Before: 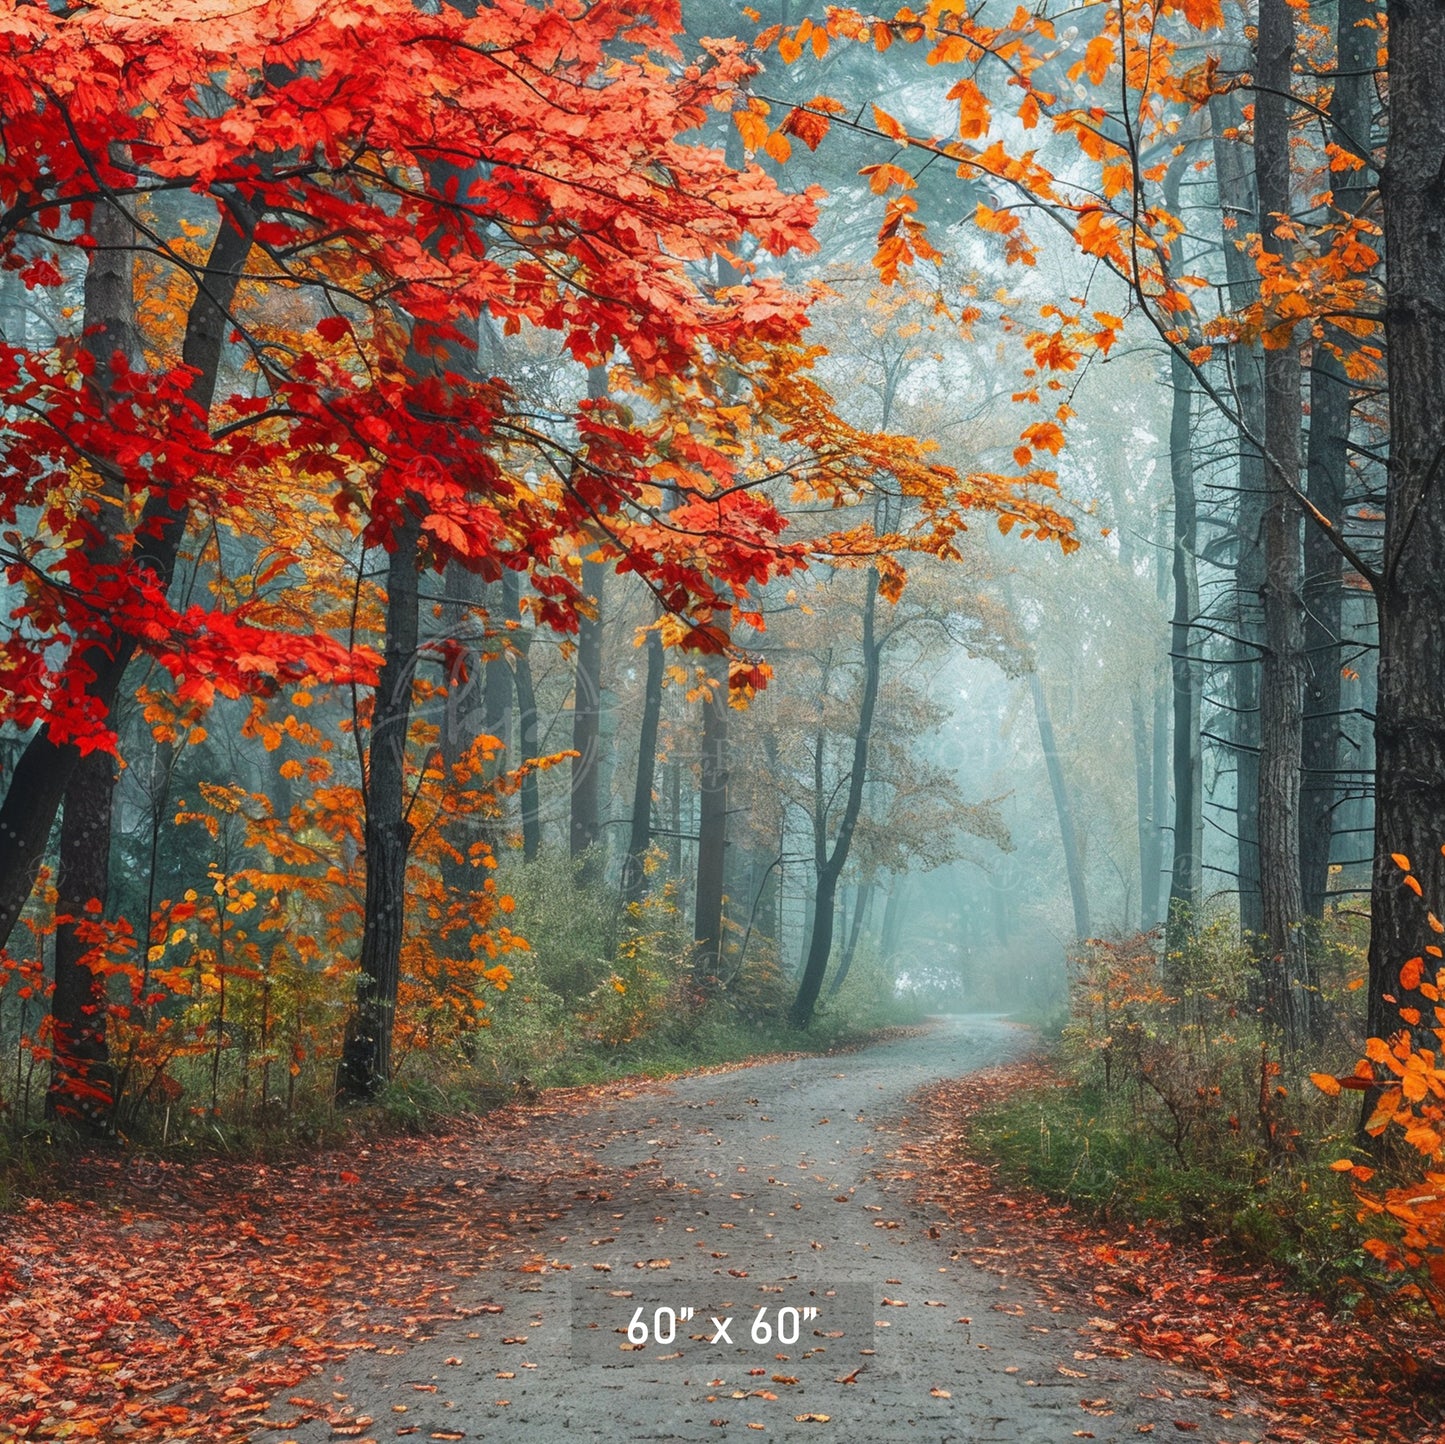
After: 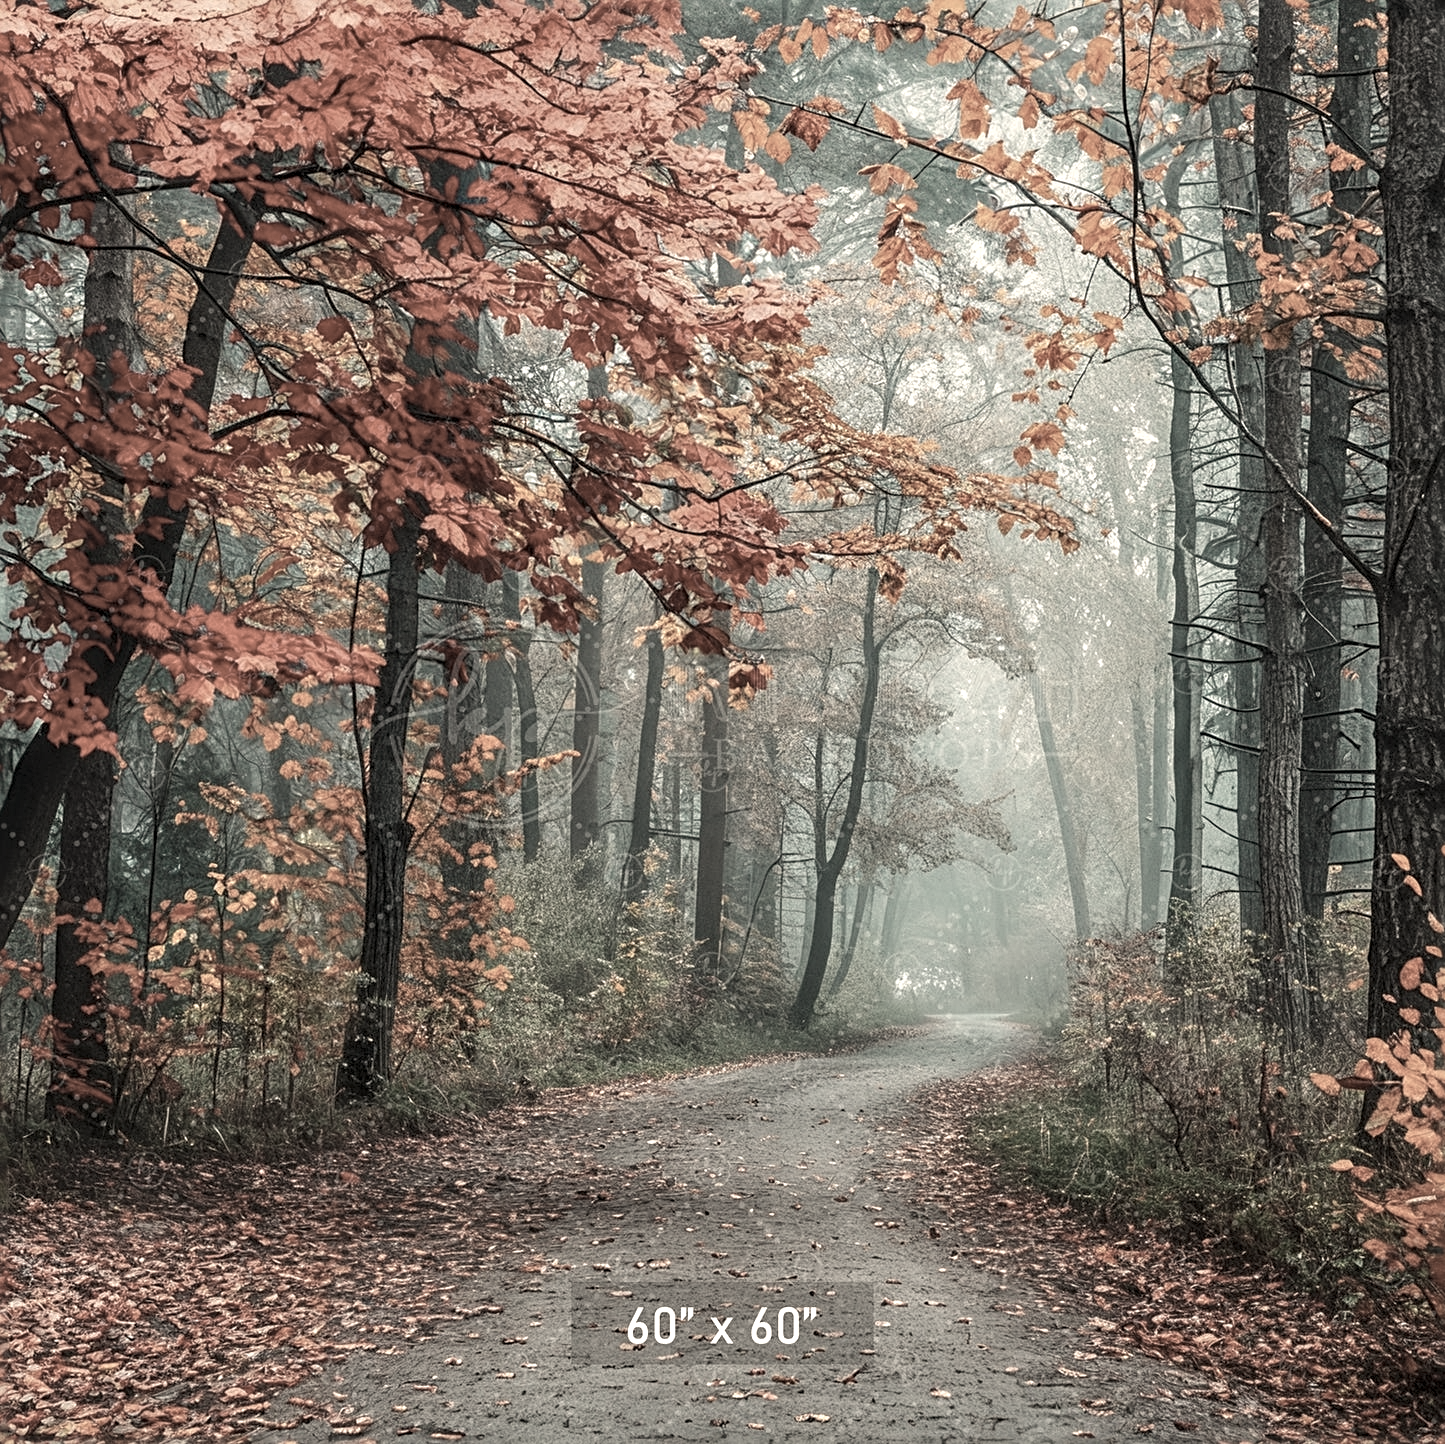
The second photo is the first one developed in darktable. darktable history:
white balance: red 1.123, blue 0.83
contrast equalizer: octaves 7, y [[0.6 ×6], [0.55 ×6], [0 ×6], [0 ×6], [0 ×6]], mix 0.15
color zones: curves: ch1 [(0.238, 0.163) (0.476, 0.2) (0.733, 0.322) (0.848, 0.134)]
local contrast: on, module defaults
sharpen: radius 3.119
